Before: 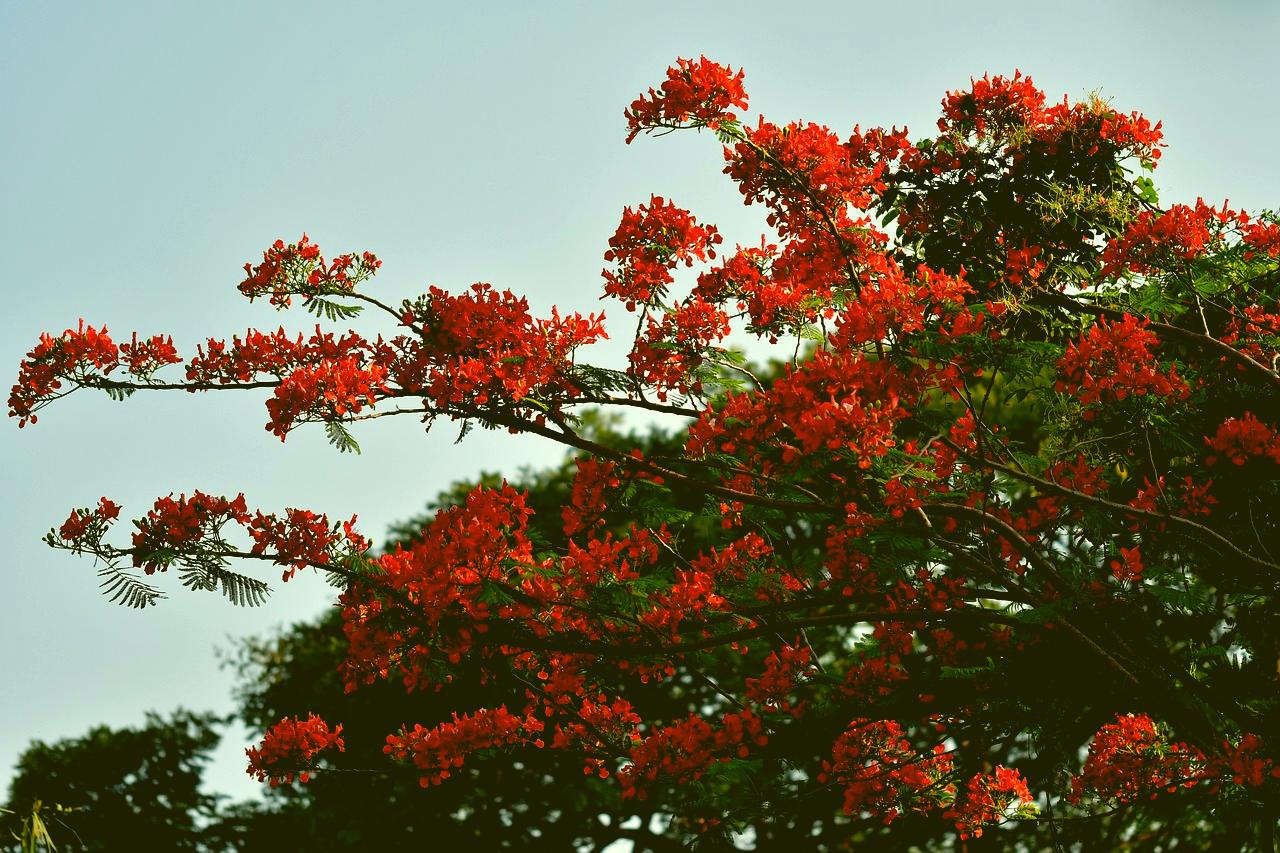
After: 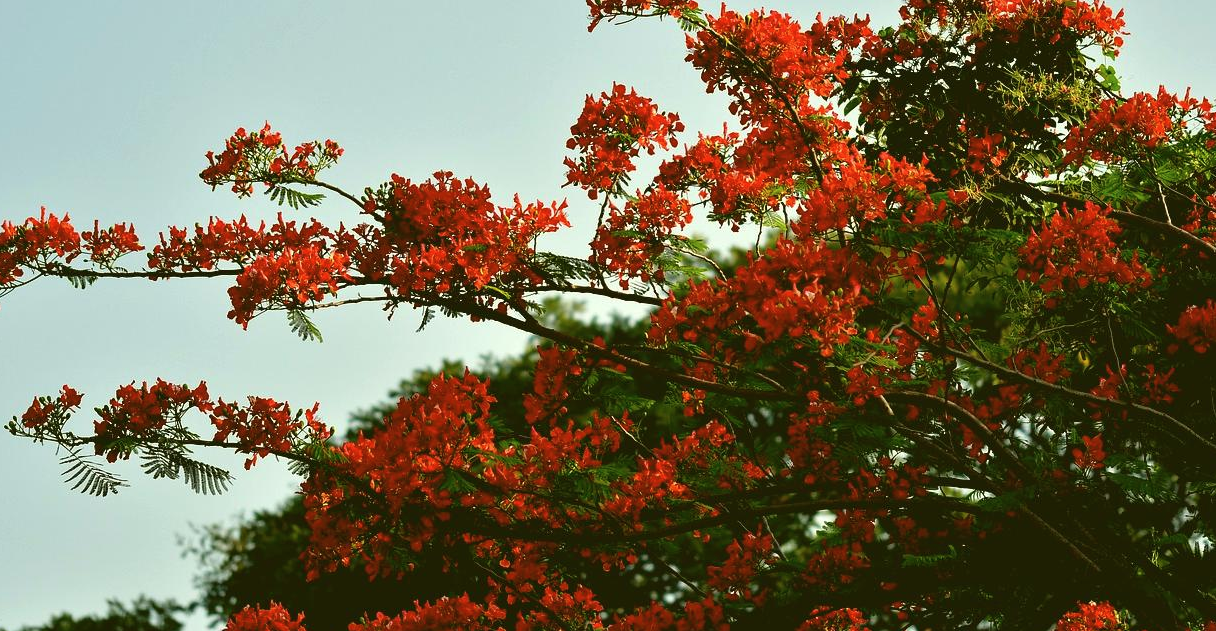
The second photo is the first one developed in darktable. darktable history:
contrast brightness saturation: saturation -0.05
crop and rotate: left 2.991%, top 13.302%, right 1.981%, bottom 12.636%
